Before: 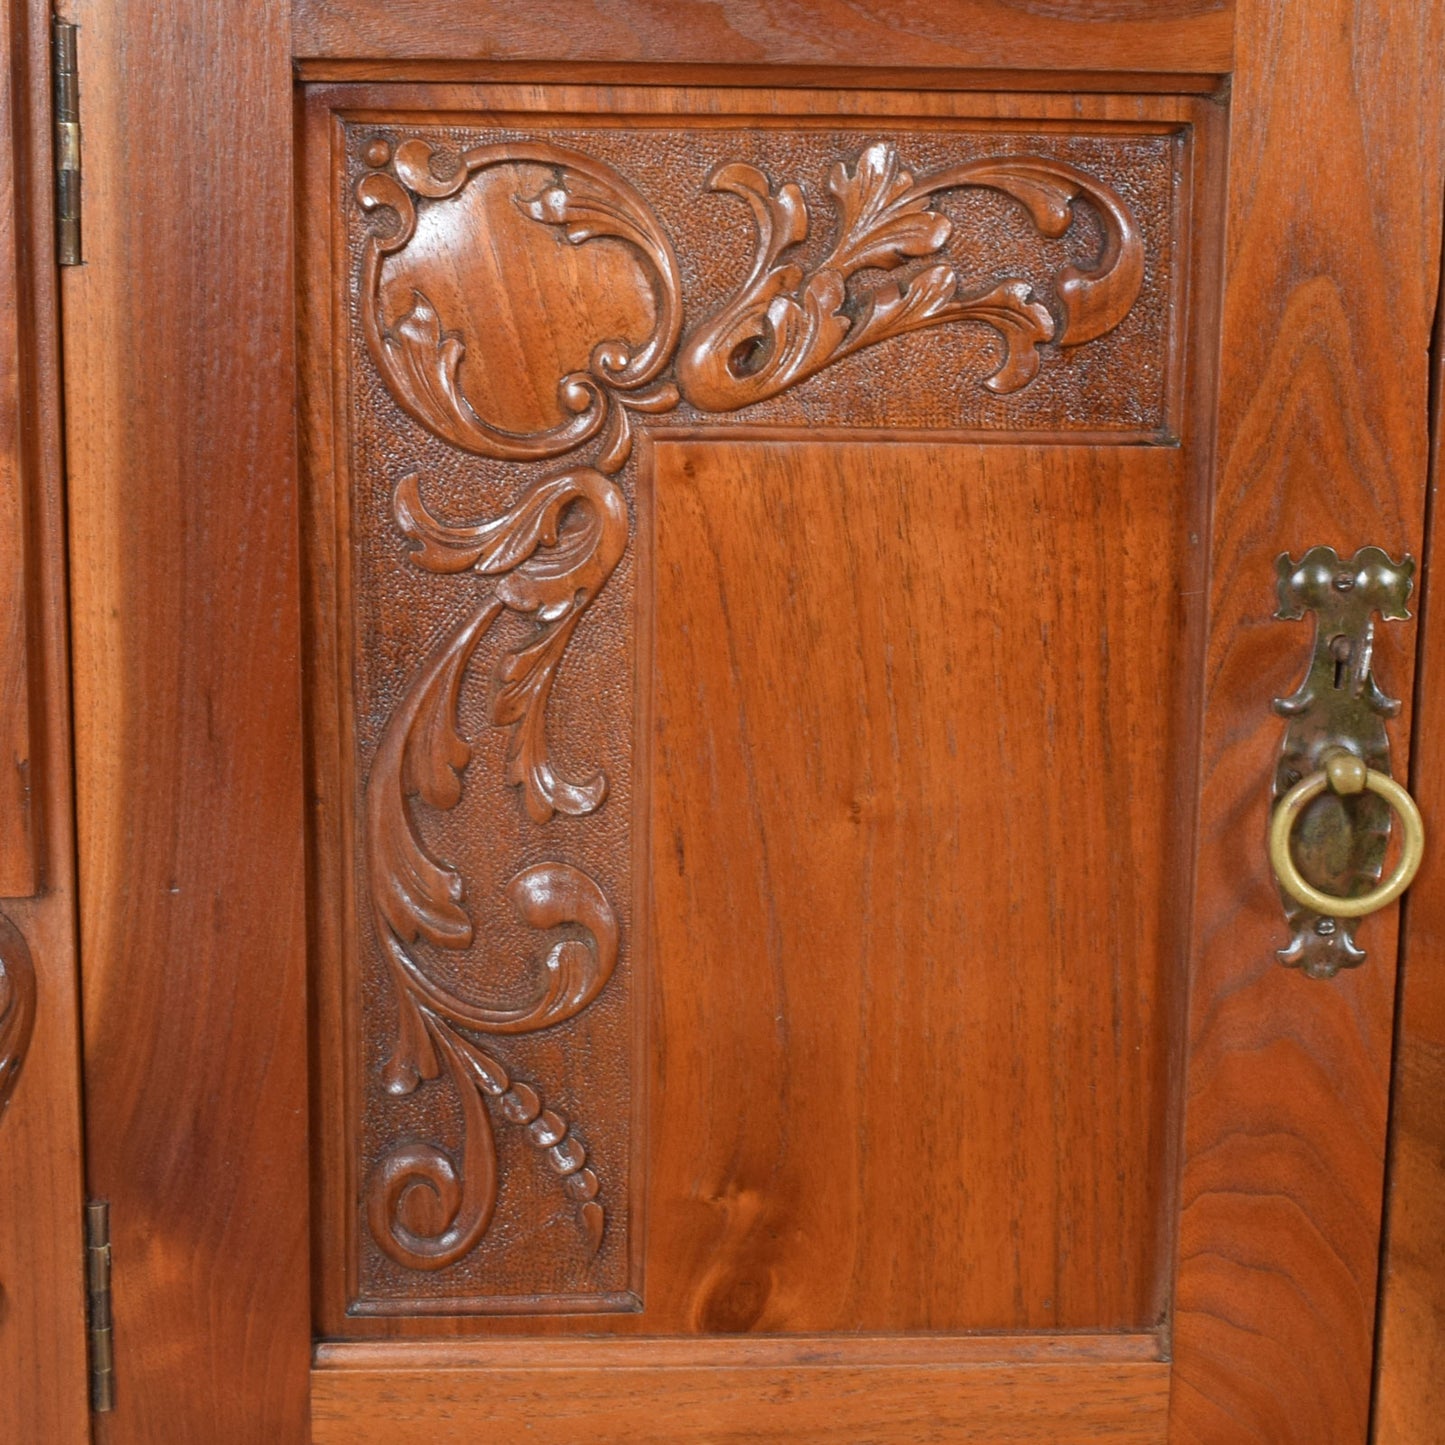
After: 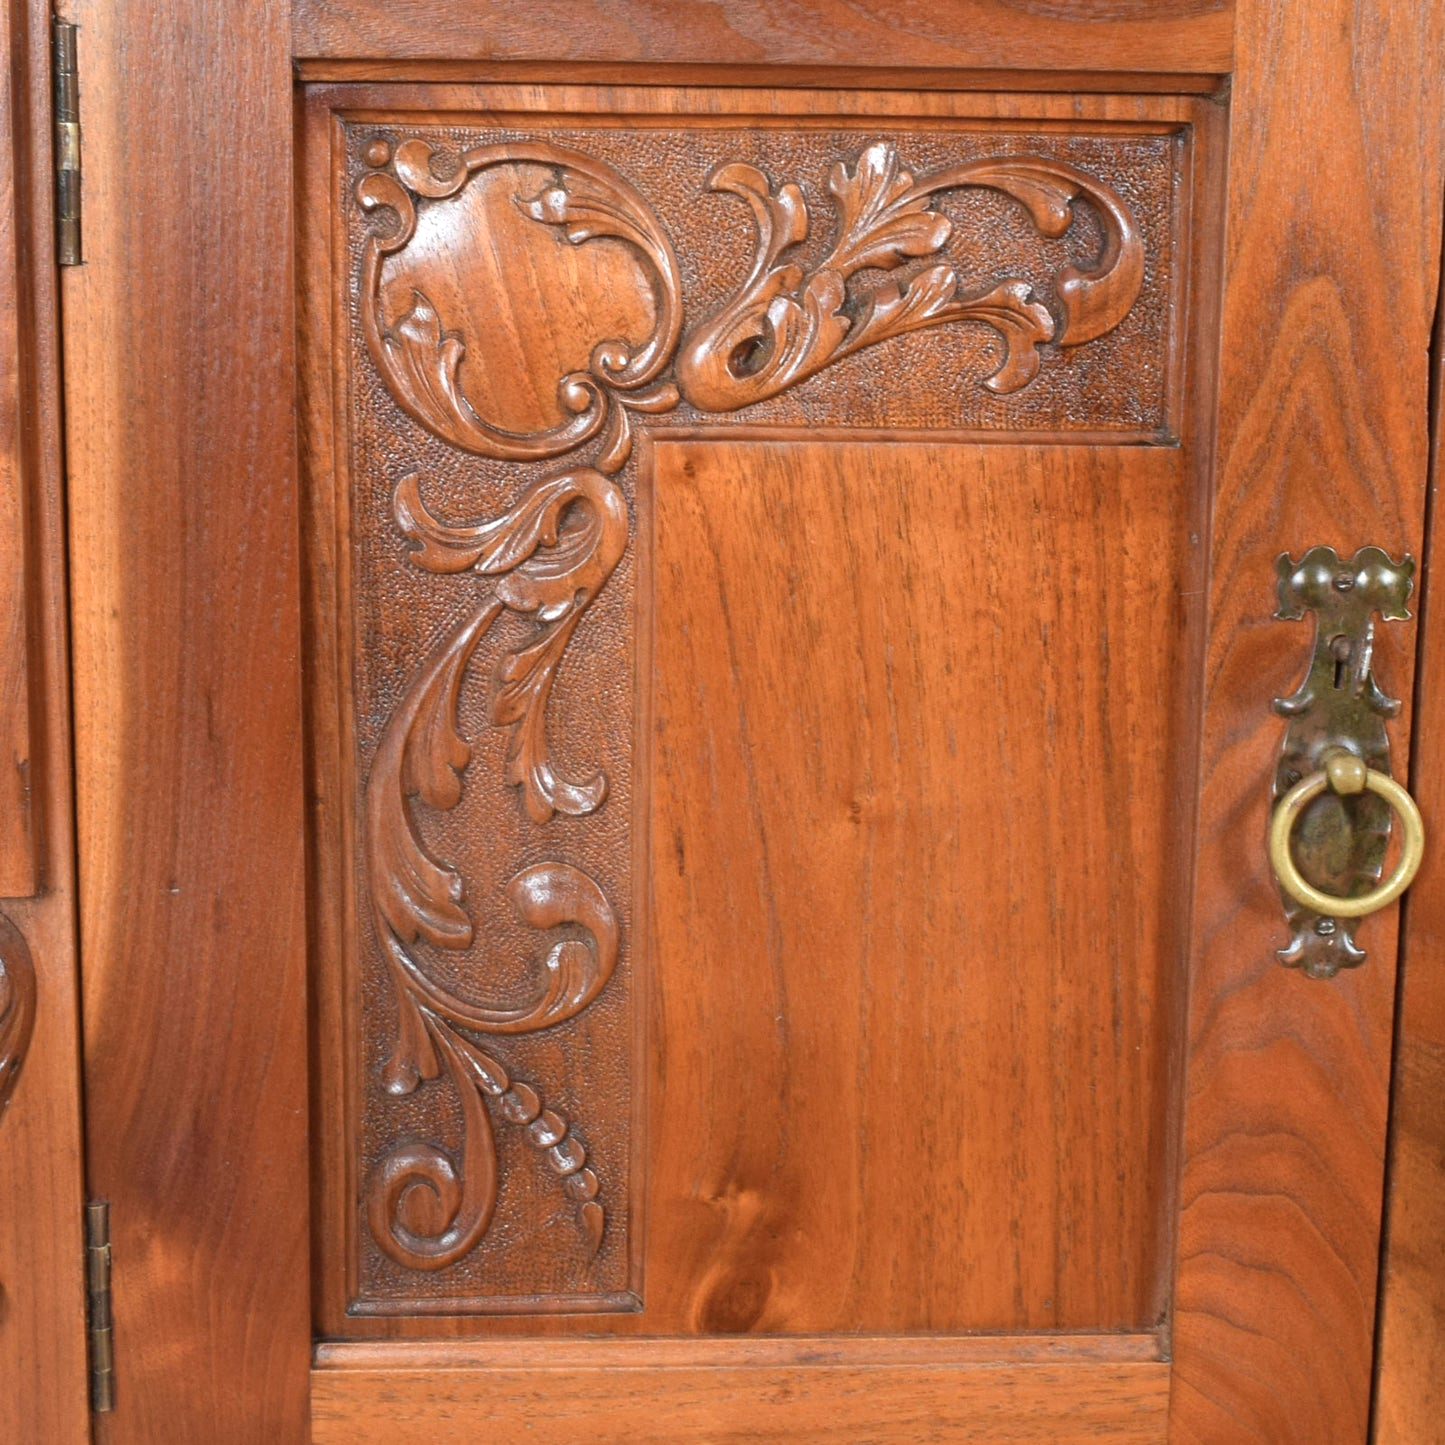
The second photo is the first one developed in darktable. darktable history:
color correction: highlights b* 0.027, saturation 1.07
color zones: curves: ch0 [(0, 0.558) (0.143, 0.559) (0.286, 0.529) (0.429, 0.505) (0.571, 0.5) (0.714, 0.5) (0.857, 0.5) (1, 0.558)]; ch1 [(0, 0.469) (0.01, 0.469) (0.12, 0.446) (0.248, 0.469) (0.5, 0.5) (0.748, 0.5) (0.99, 0.469) (1, 0.469)]
exposure: exposure 0.169 EV, compensate highlight preservation false
